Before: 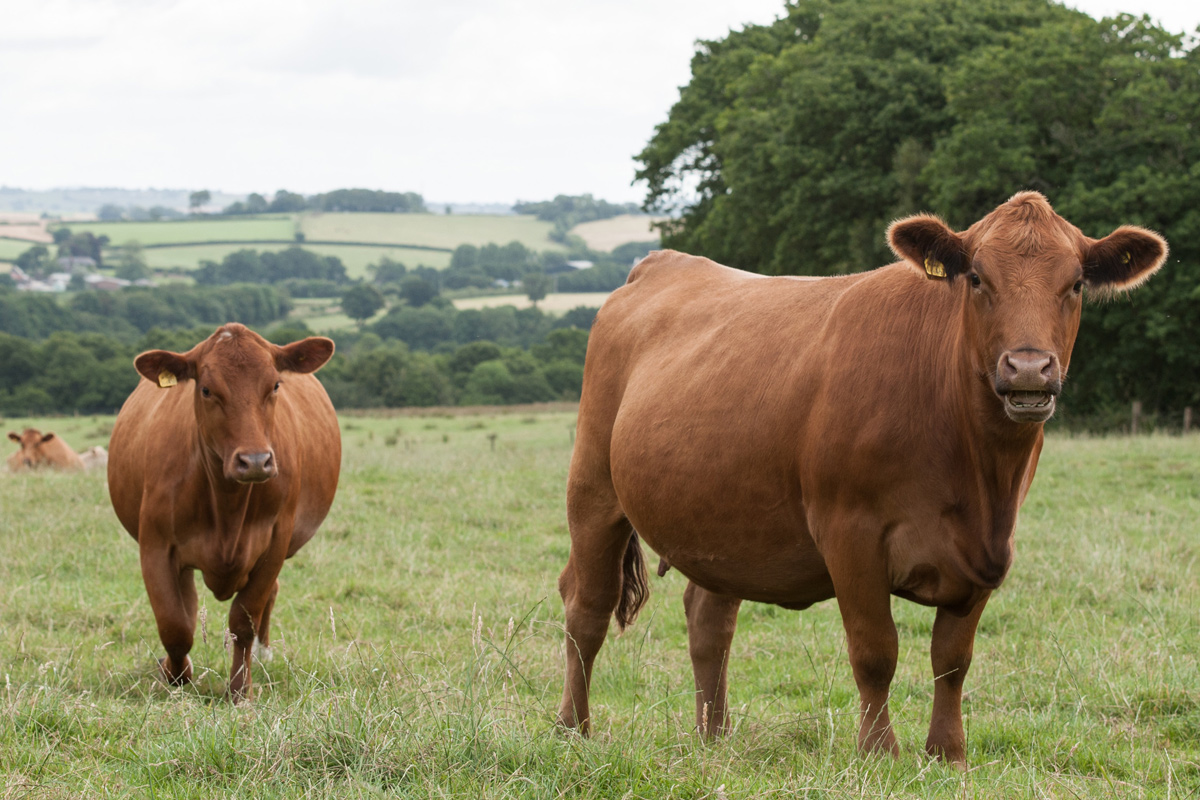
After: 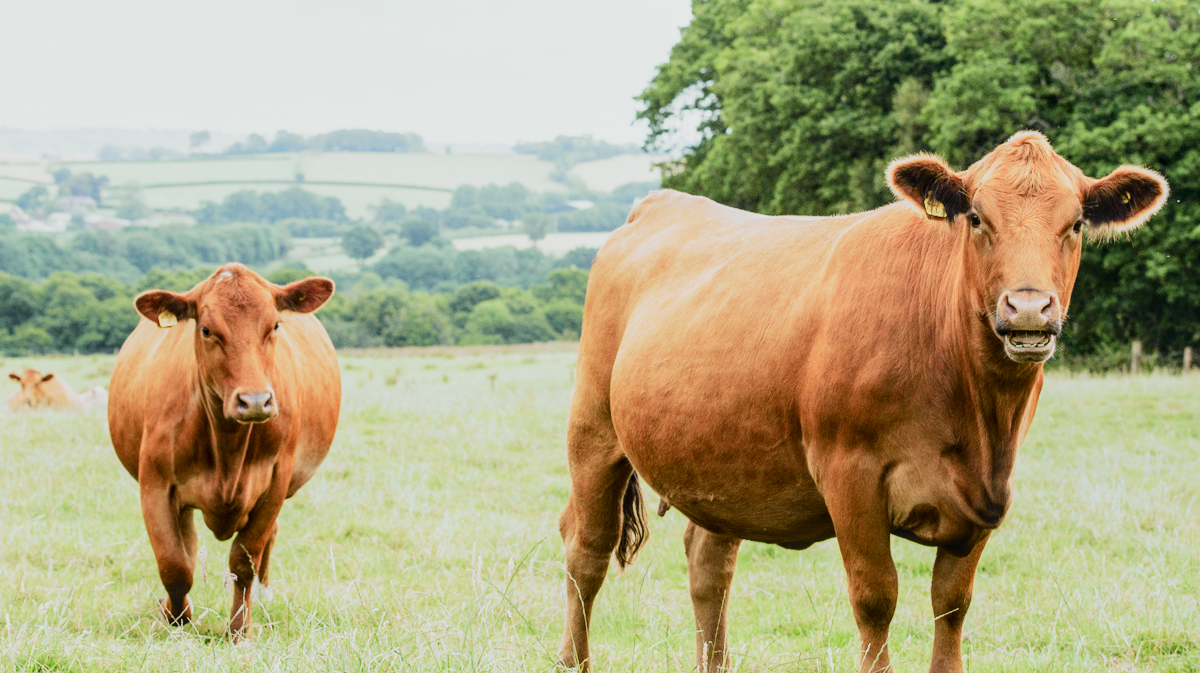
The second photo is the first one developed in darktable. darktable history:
filmic rgb: black relative exposure -7.65 EV, white relative exposure 4.56 EV, hardness 3.61, preserve chrominance no, color science v5 (2021), contrast in shadows safe, contrast in highlights safe
crop: top 7.578%, bottom 8.205%
exposure: black level correction 0, exposure 1.001 EV, compensate highlight preservation false
tone curve: curves: ch0 [(0, 0.022) (0.114, 0.083) (0.281, 0.315) (0.447, 0.557) (0.588, 0.711) (0.786, 0.839) (0.999, 0.949)]; ch1 [(0, 0) (0.389, 0.352) (0.458, 0.433) (0.486, 0.474) (0.509, 0.505) (0.535, 0.53) (0.555, 0.557) (0.586, 0.622) (0.677, 0.724) (1, 1)]; ch2 [(0, 0) (0.369, 0.388) (0.449, 0.431) (0.501, 0.5) (0.528, 0.52) (0.561, 0.59) (0.697, 0.721) (1, 1)], color space Lab, independent channels, preserve colors none
local contrast: on, module defaults
